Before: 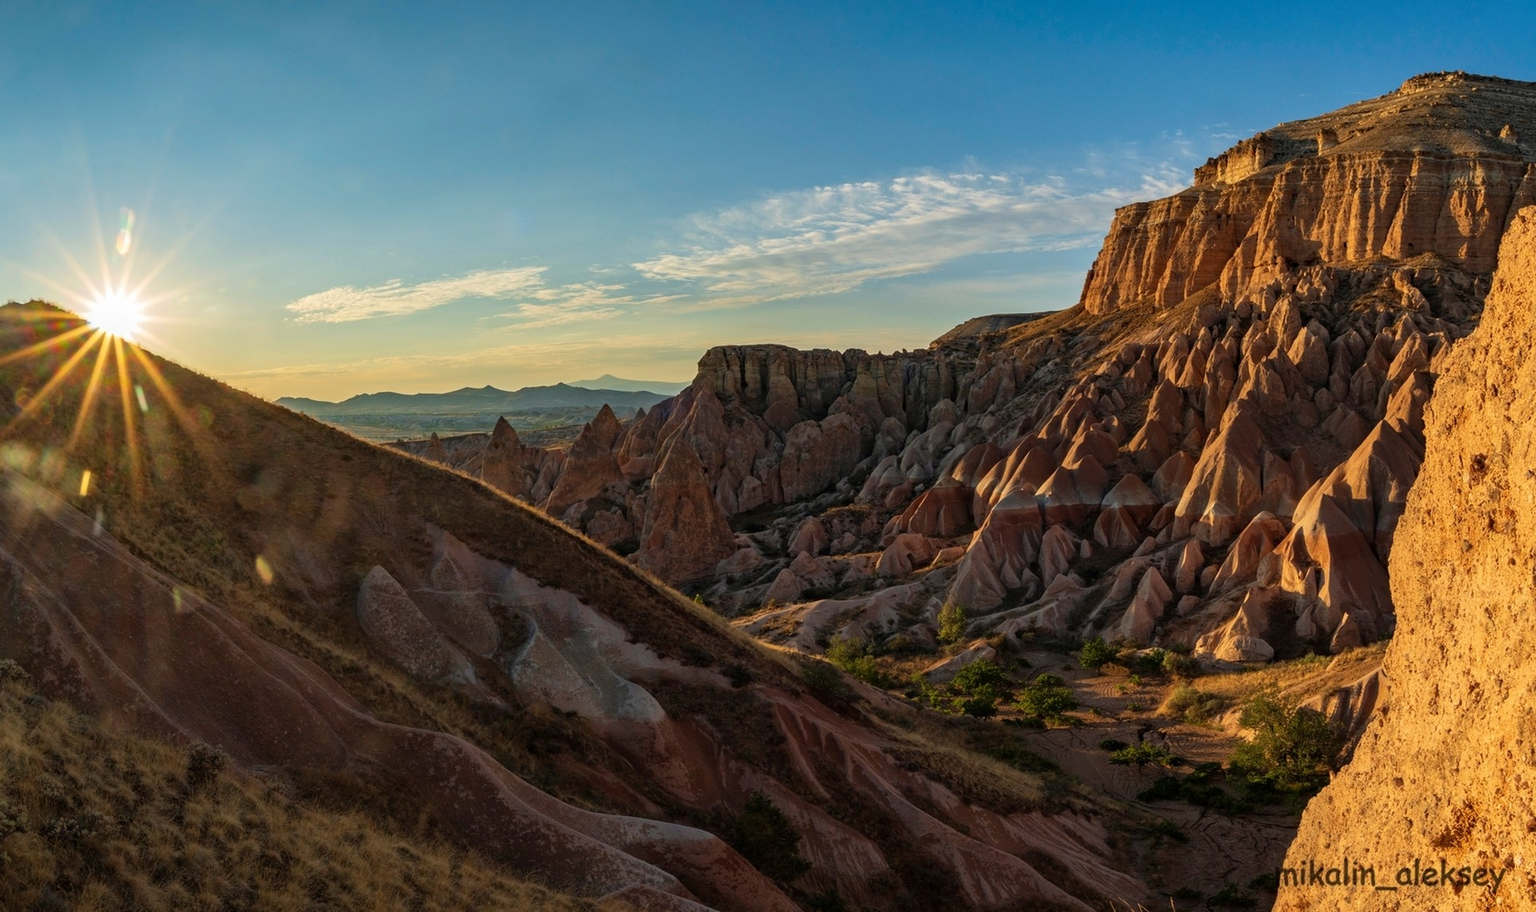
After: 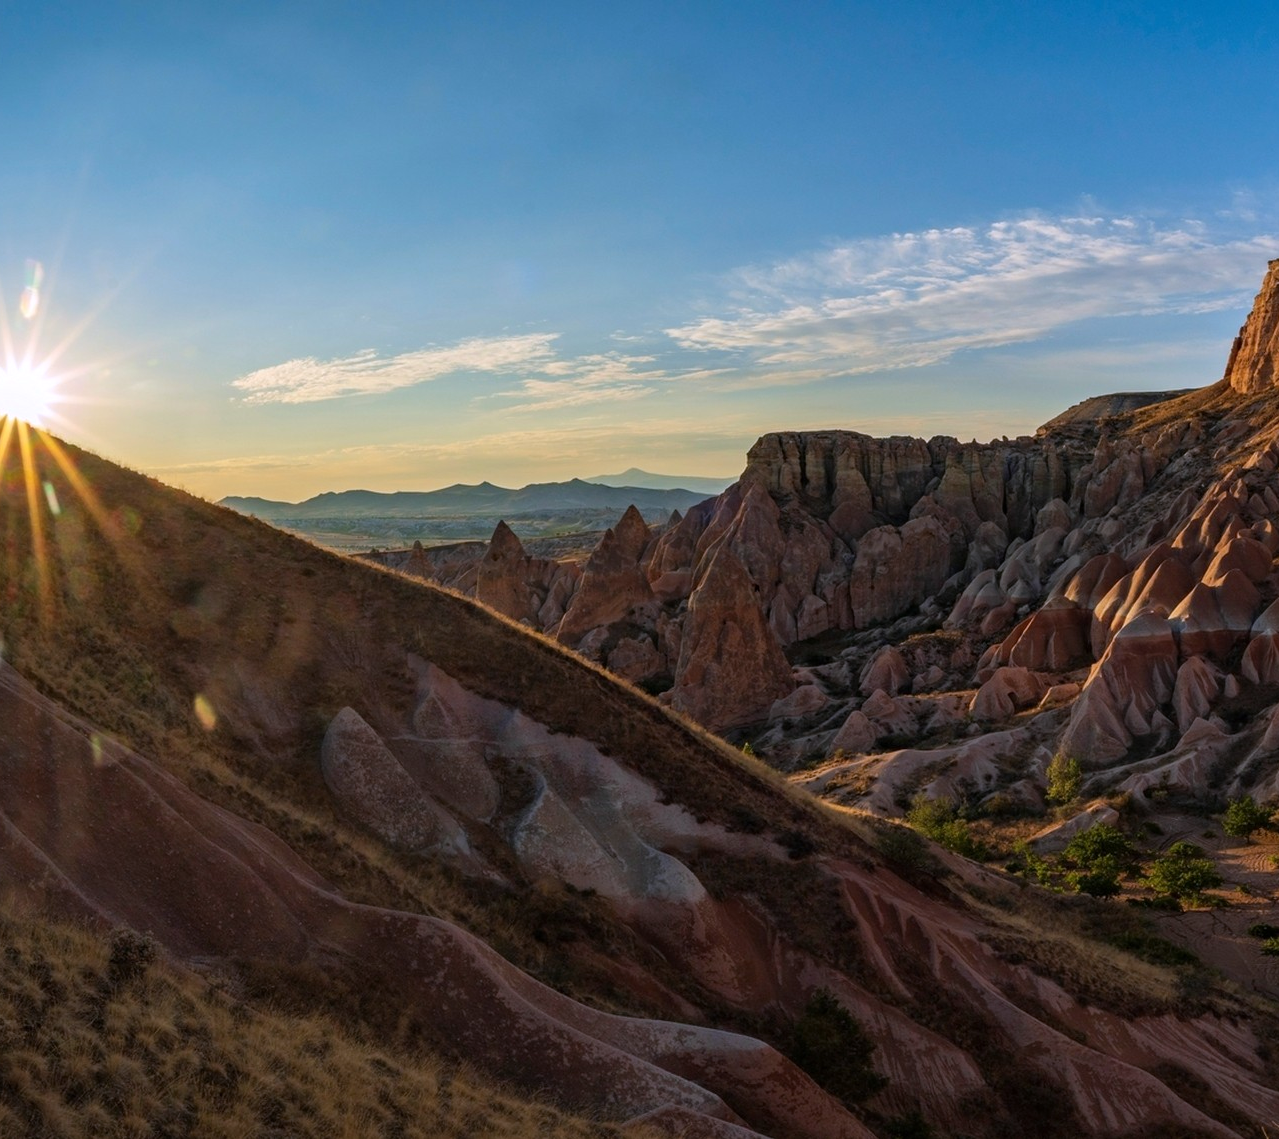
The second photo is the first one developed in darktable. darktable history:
white balance: red 1.004, blue 1.096
crop and rotate: left 6.617%, right 26.717%
